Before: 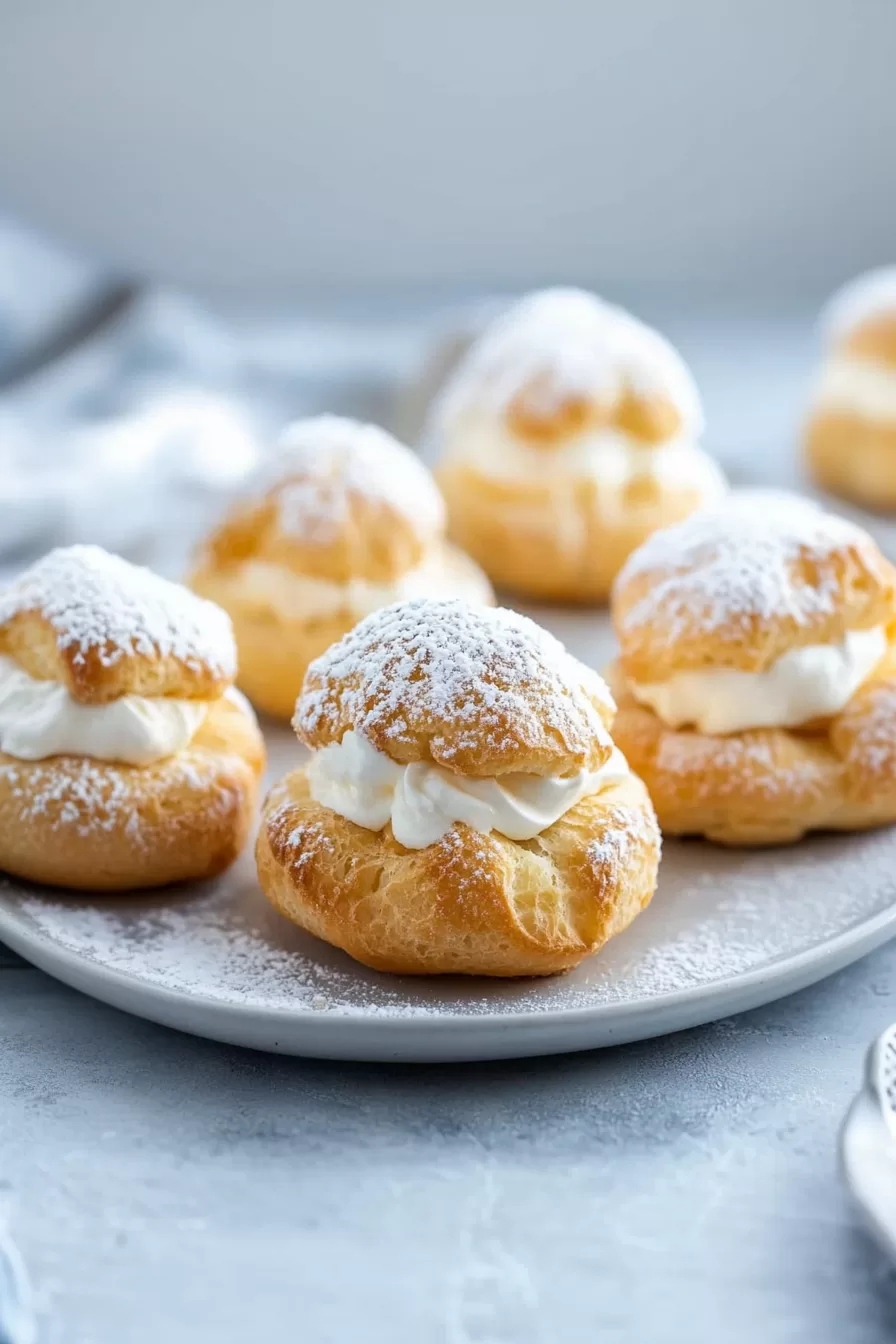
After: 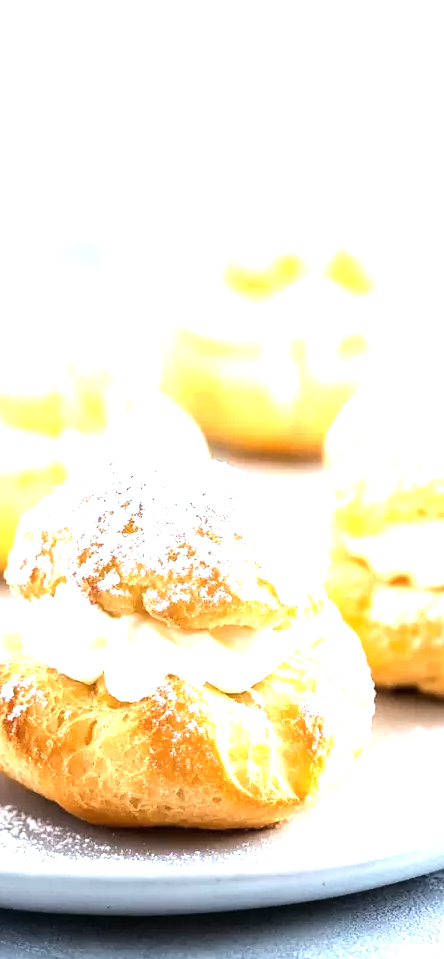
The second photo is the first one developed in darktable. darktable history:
exposure: black level correction 0, exposure 1.173 EV, compensate exposure bias true, compensate highlight preservation false
tone equalizer: -8 EV -0.75 EV, -7 EV -0.7 EV, -6 EV -0.6 EV, -5 EV -0.4 EV, -3 EV 0.4 EV, -2 EV 0.6 EV, -1 EV 0.7 EV, +0 EV 0.75 EV, edges refinement/feathering 500, mask exposure compensation -1.57 EV, preserve details no
crop: left 32.075%, top 10.976%, right 18.355%, bottom 17.596%
